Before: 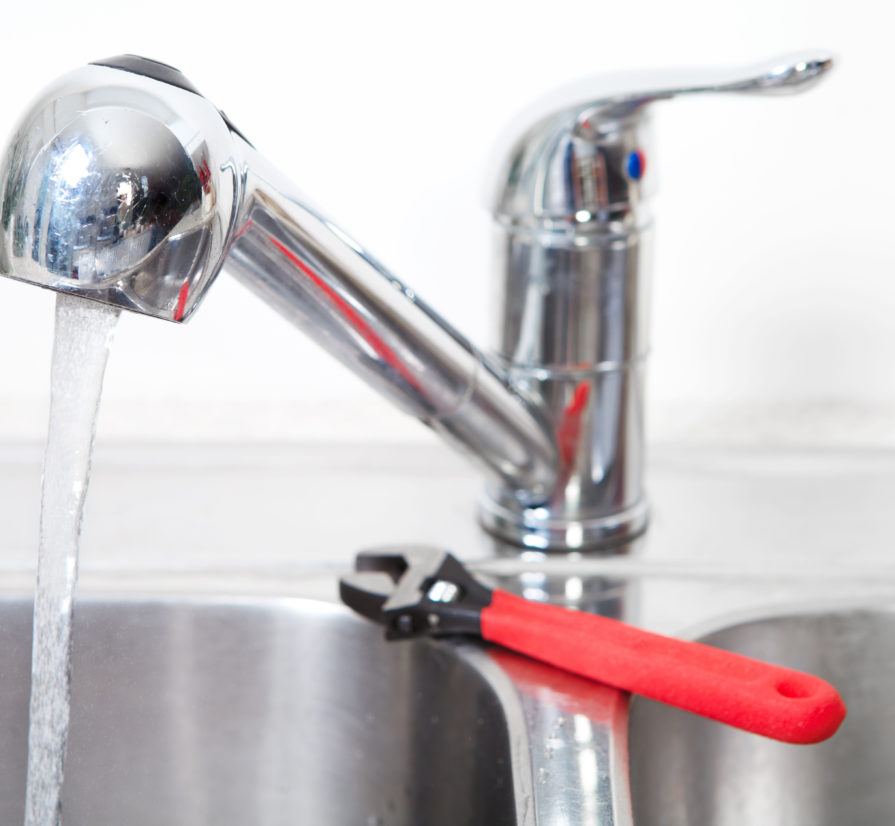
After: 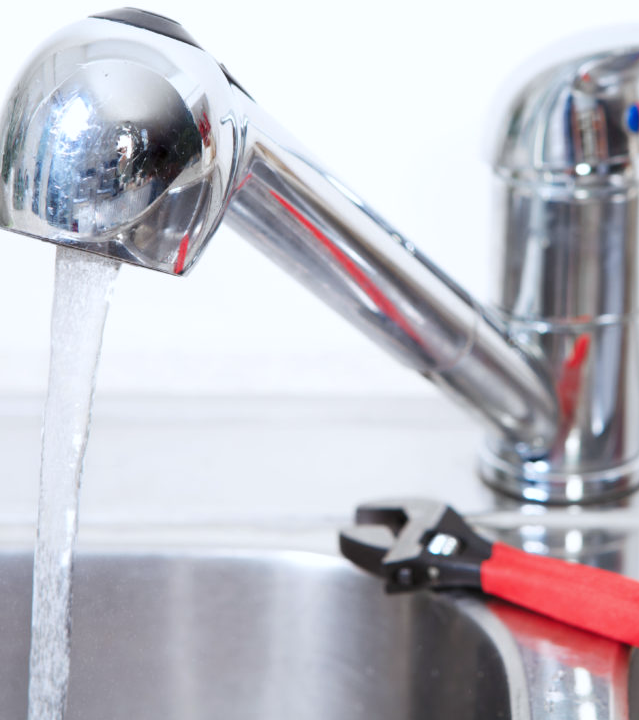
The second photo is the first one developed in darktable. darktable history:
crop: top 5.803%, right 27.864%, bottom 5.804%
white balance: red 0.98, blue 1.034
